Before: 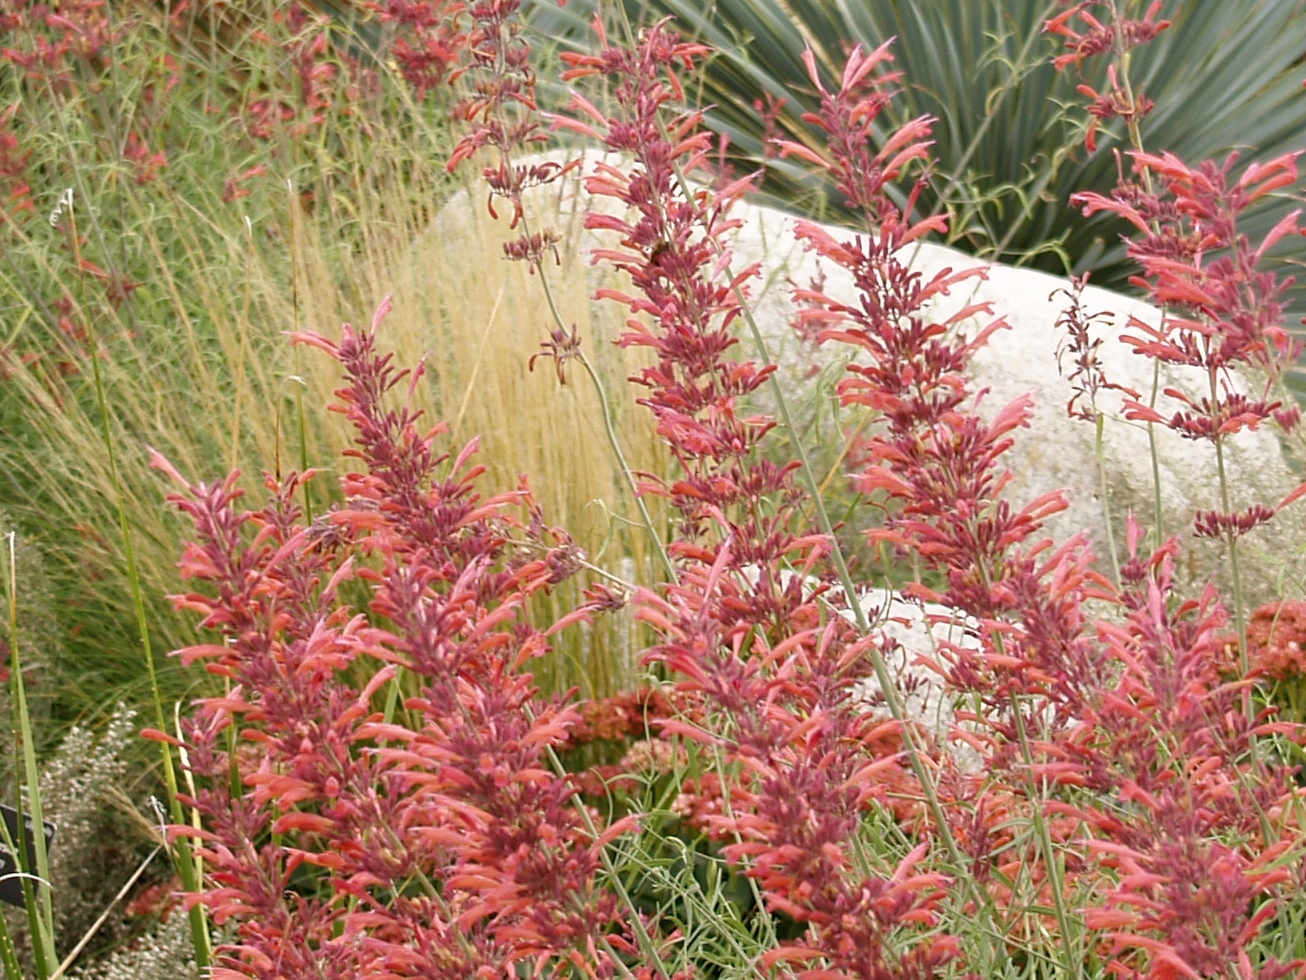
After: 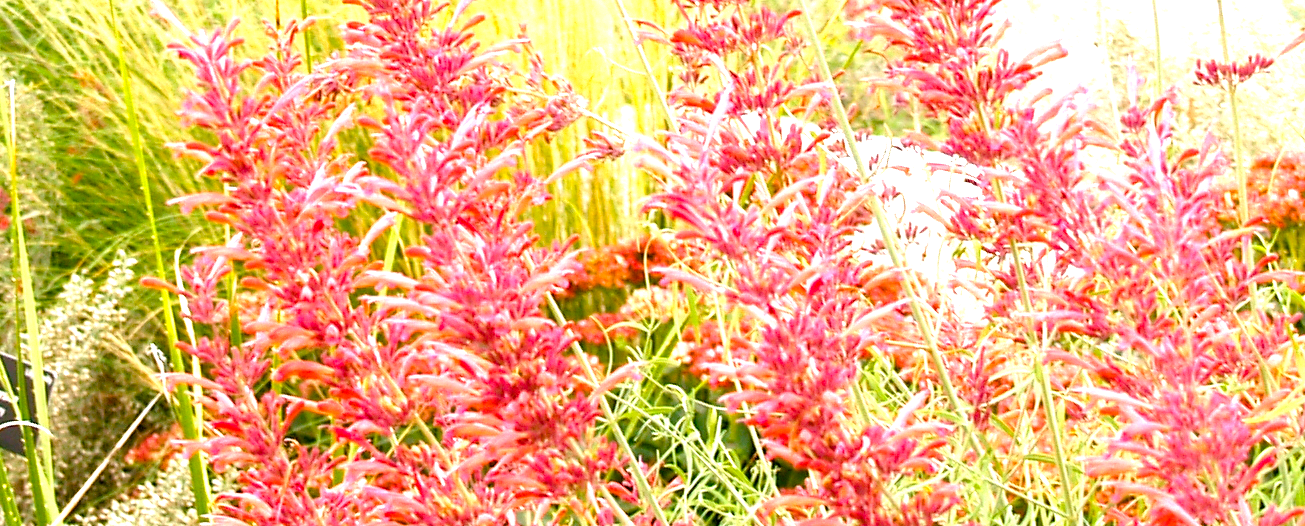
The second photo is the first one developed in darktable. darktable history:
exposure: black level correction 0.001, exposure 1.719 EV, compensate exposure bias true, compensate highlight preservation false
crop and rotate: top 46.237%
color balance rgb: perceptual saturation grading › global saturation 20%, perceptual saturation grading › highlights 2.68%, perceptual saturation grading › shadows 50%
